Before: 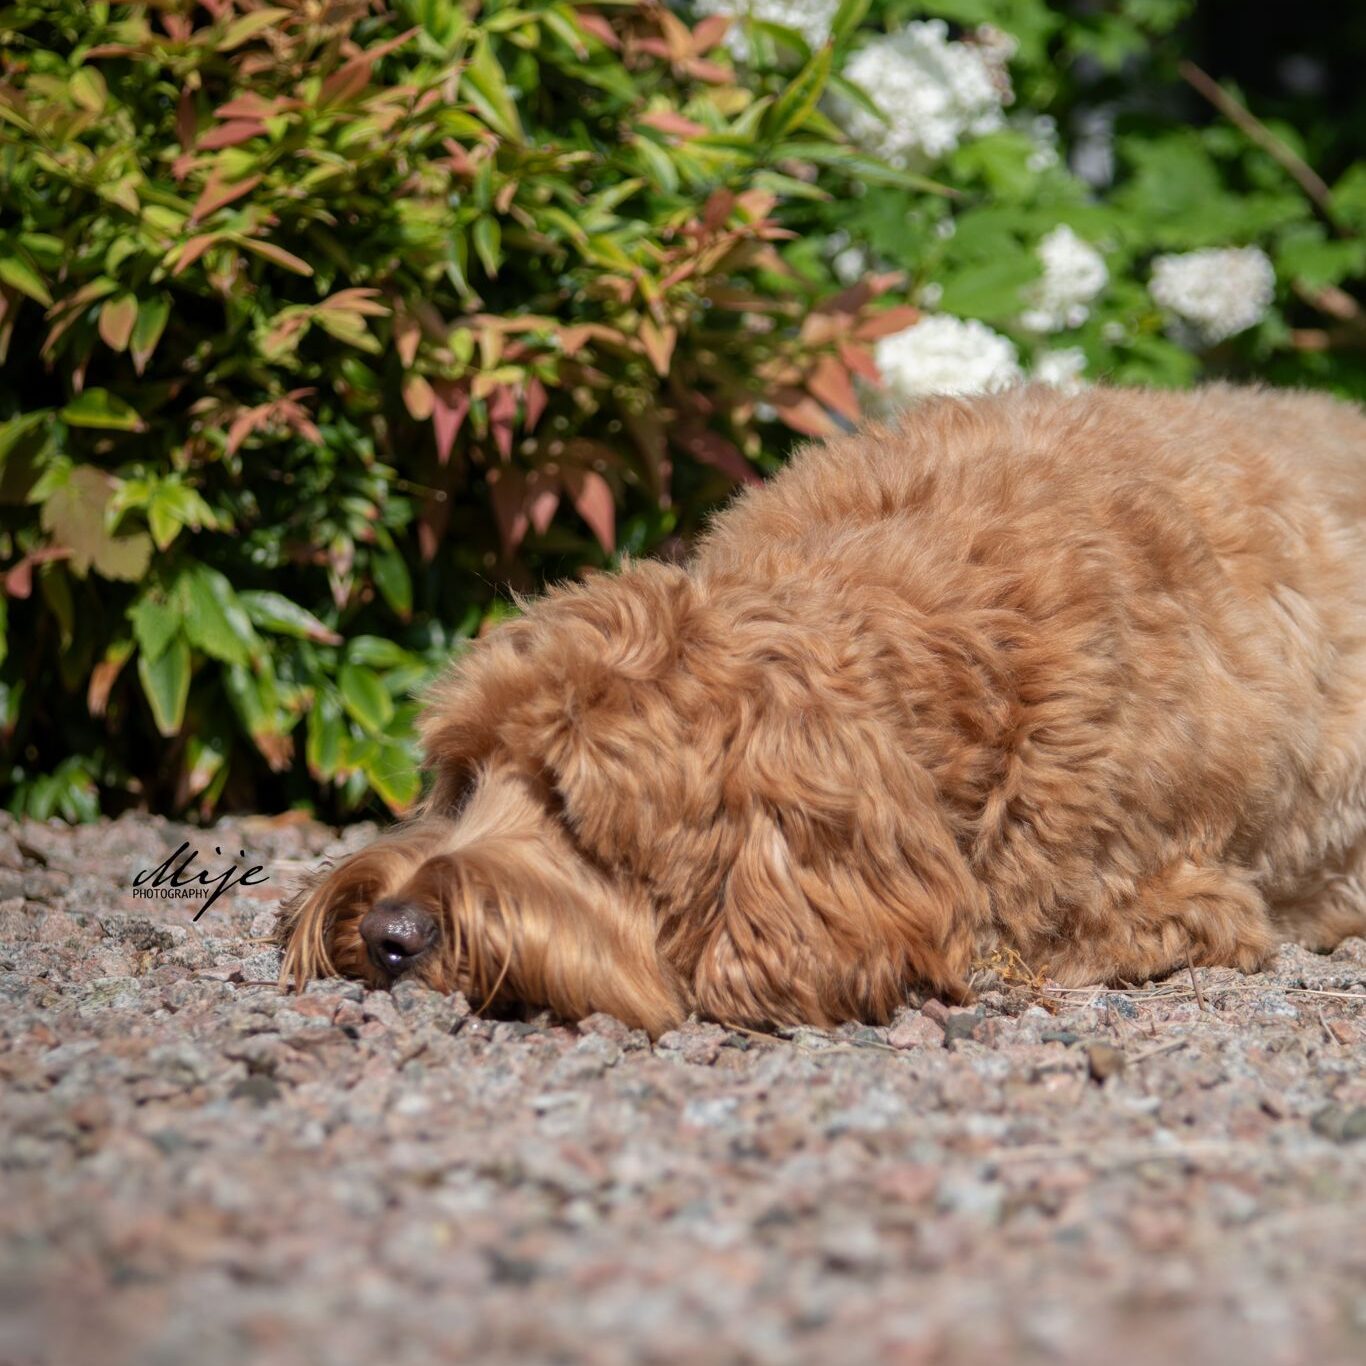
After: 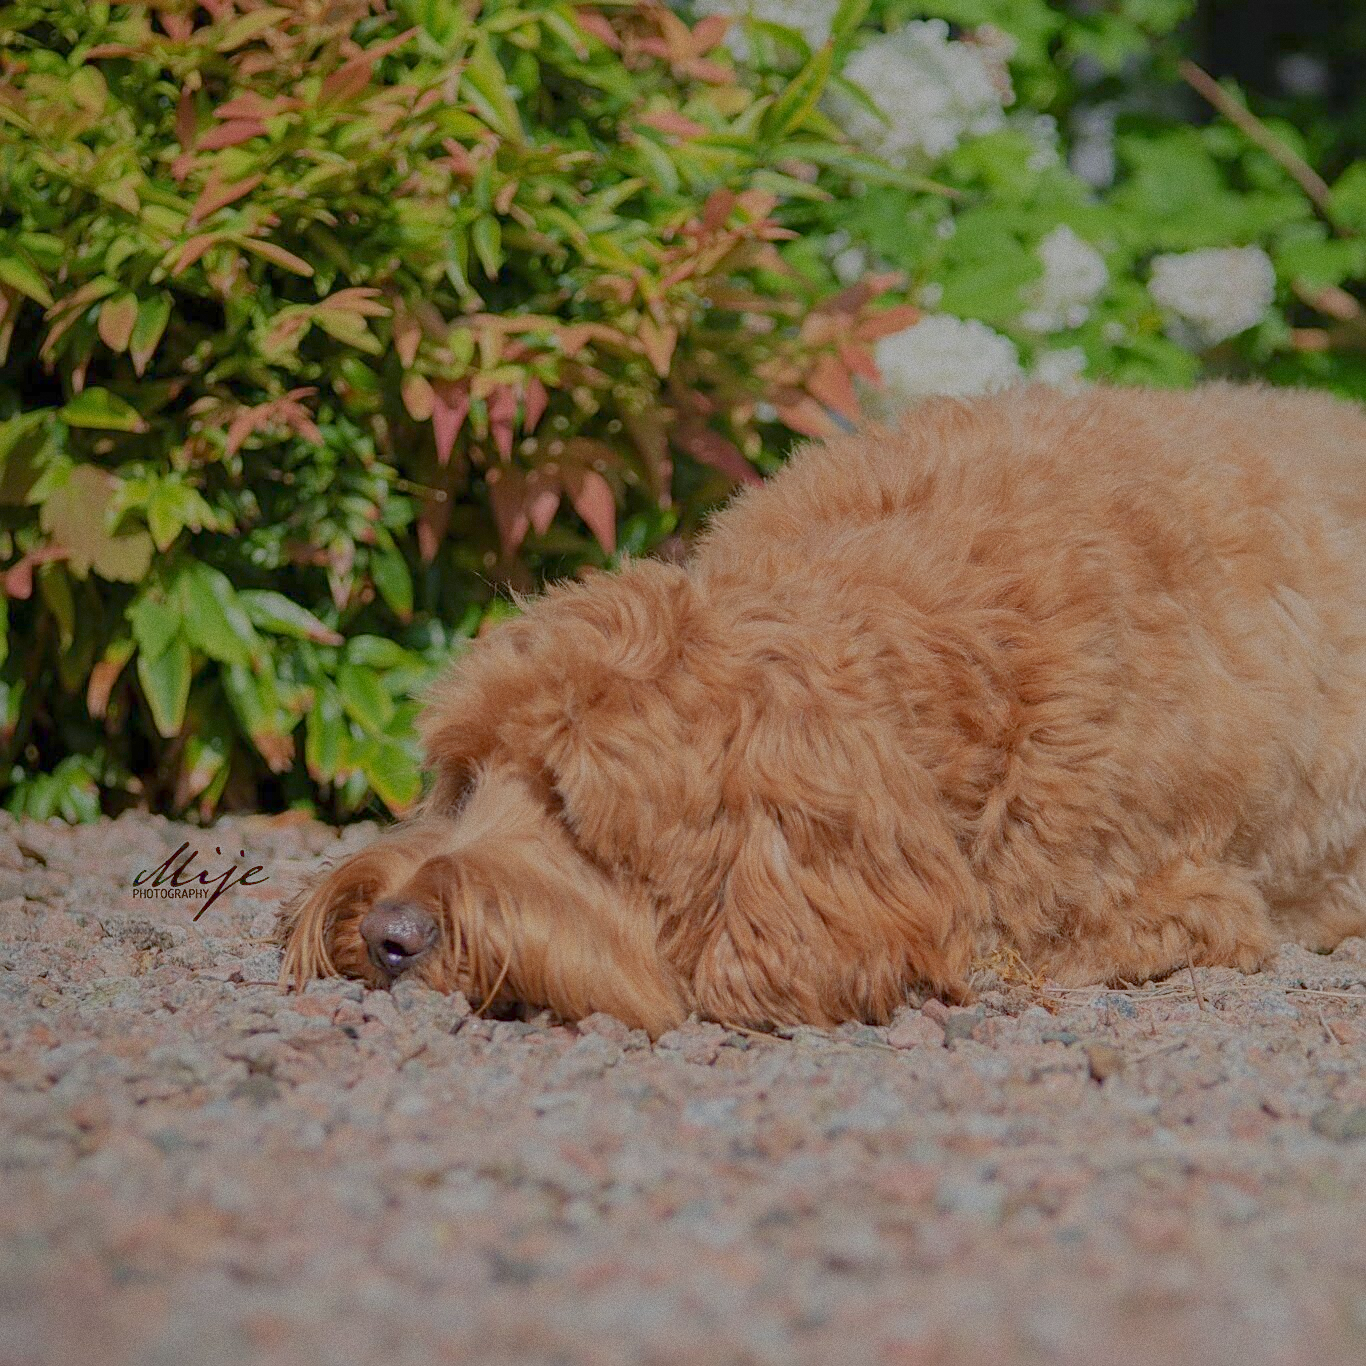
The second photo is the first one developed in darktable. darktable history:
sharpen: on, module defaults
exposure: compensate highlight preservation false
grain: coarseness 0.47 ISO
filmic rgb: black relative exposure -16 EV, white relative exposure 8 EV, threshold 3 EV, hardness 4.17, latitude 50%, contrast 0.5, color science v5 (2021), contrast in shadows safe, contrast in highlights safe, enable highlight reconstruction true
